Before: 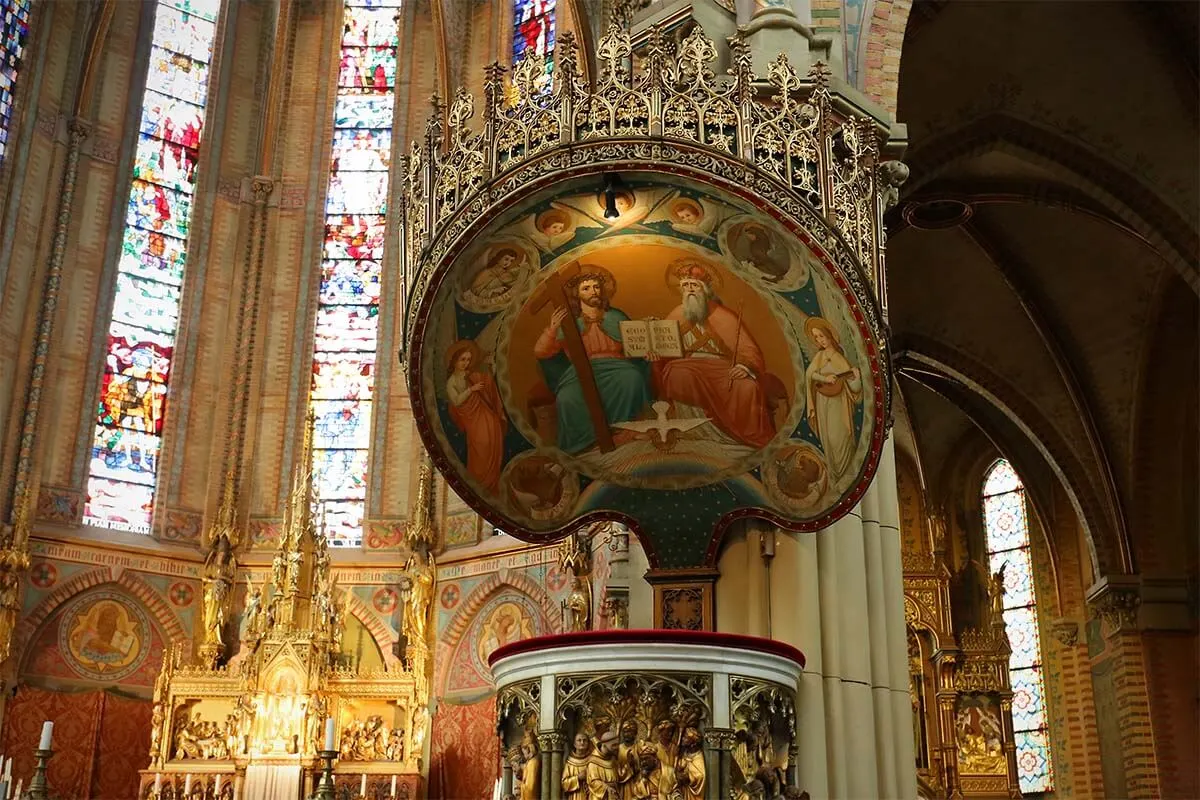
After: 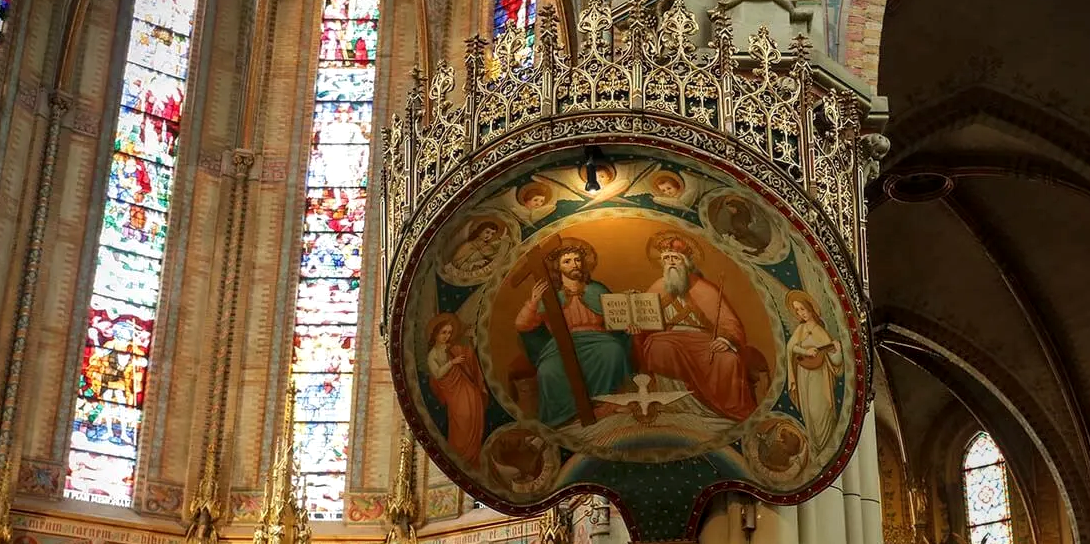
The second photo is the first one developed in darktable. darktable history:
crop: left 1.61%, top 3.401%, right 7.541%, bottom 28.493%
local contrast: on, module defaults
